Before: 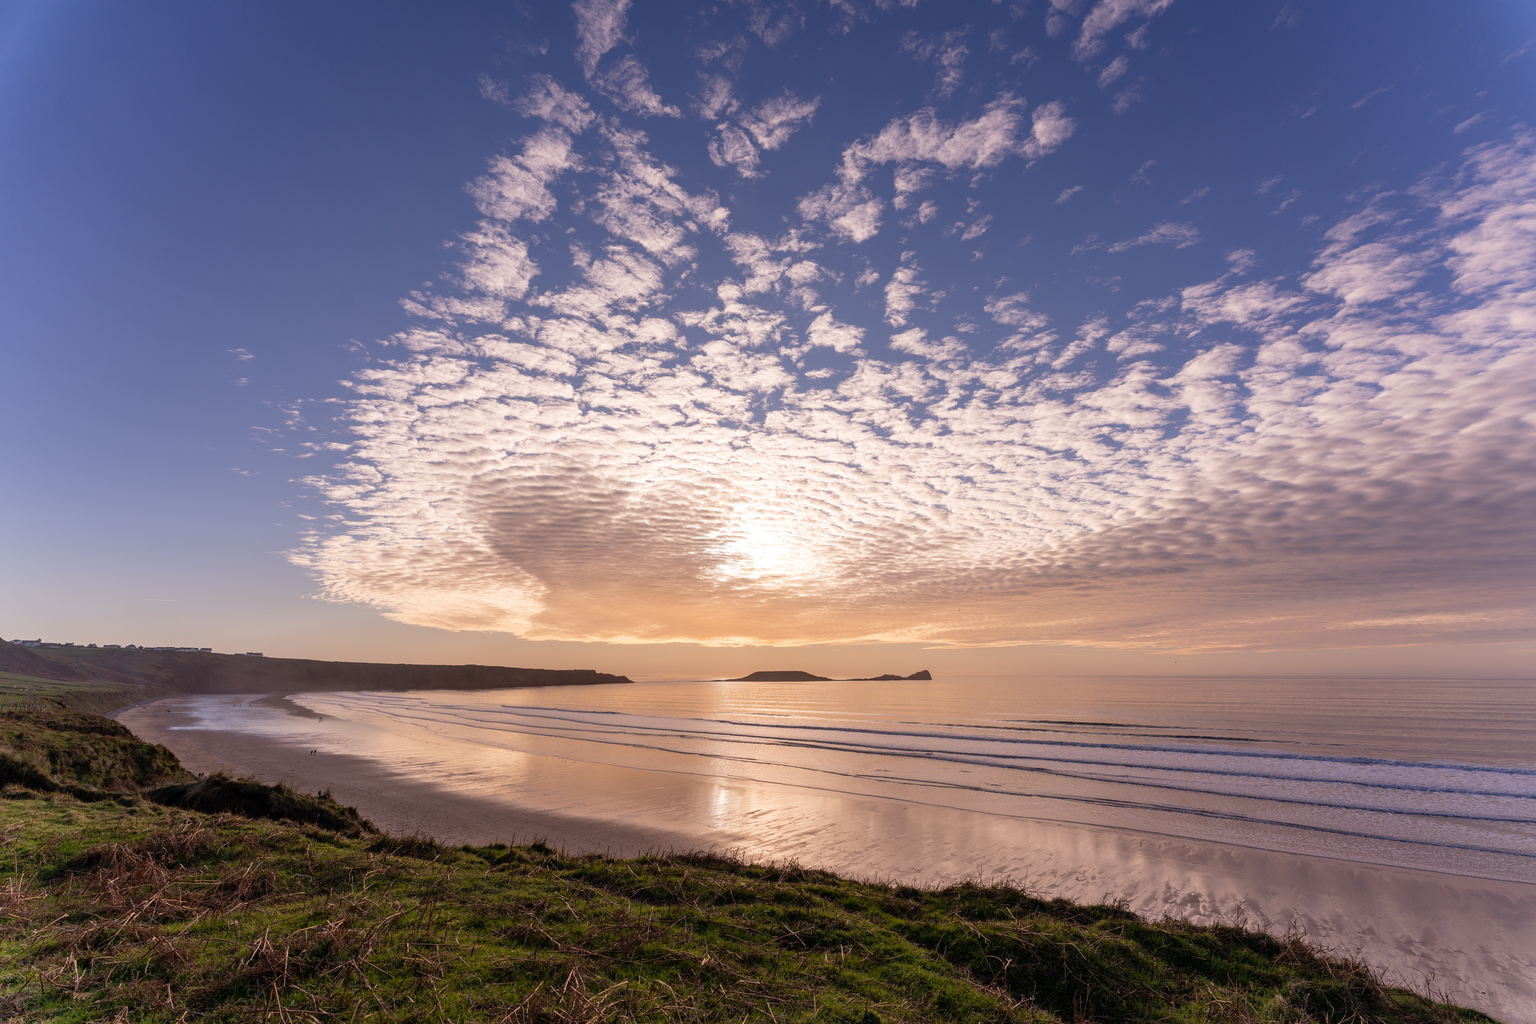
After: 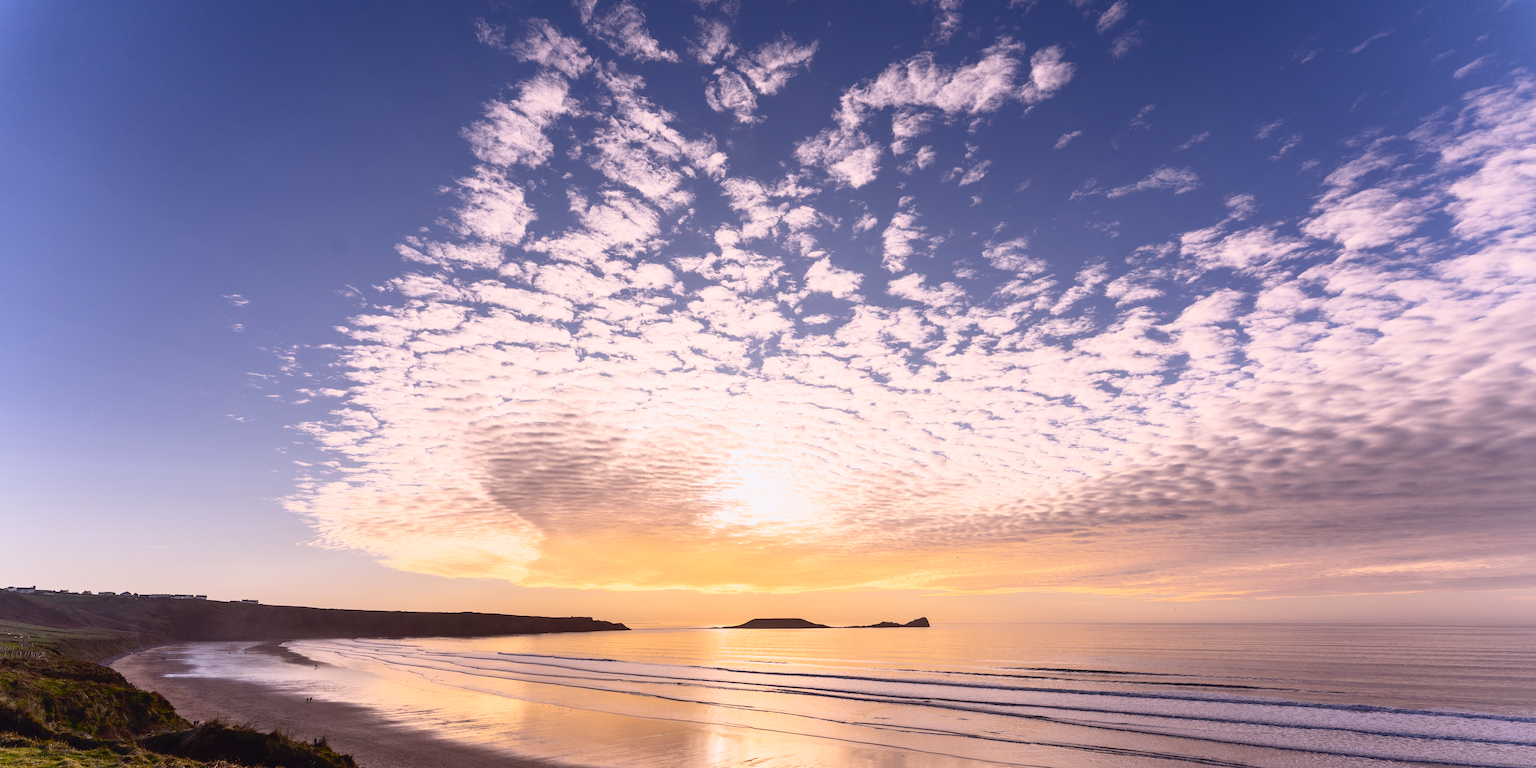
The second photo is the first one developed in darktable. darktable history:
crop: left 0.387%, top 5.469%, bottom 19.809%
tone curve: curves: ch0 [(0, 0.031) (0.145, 0.106) (0.319, 0.269) (0.495, 0.544) (0.707, 0.833) (0.859, 0.931) (1, 0.967)]; ch1 [(0, 0) (0.279, 0.218) (0.424, 0.411) (0.495, 0.504) (0.538, 0.55) (0.578, 0.595) (0.707, 0.778) (1, 1)]; ch2 [(0, 0) (0.125, 0.089) (0.353, 0.329) (0.436, 0.432) (0.552, 0.554) (0.615, 0.674) (1, 1)], color space Lab, independent channels, preserve colors none
